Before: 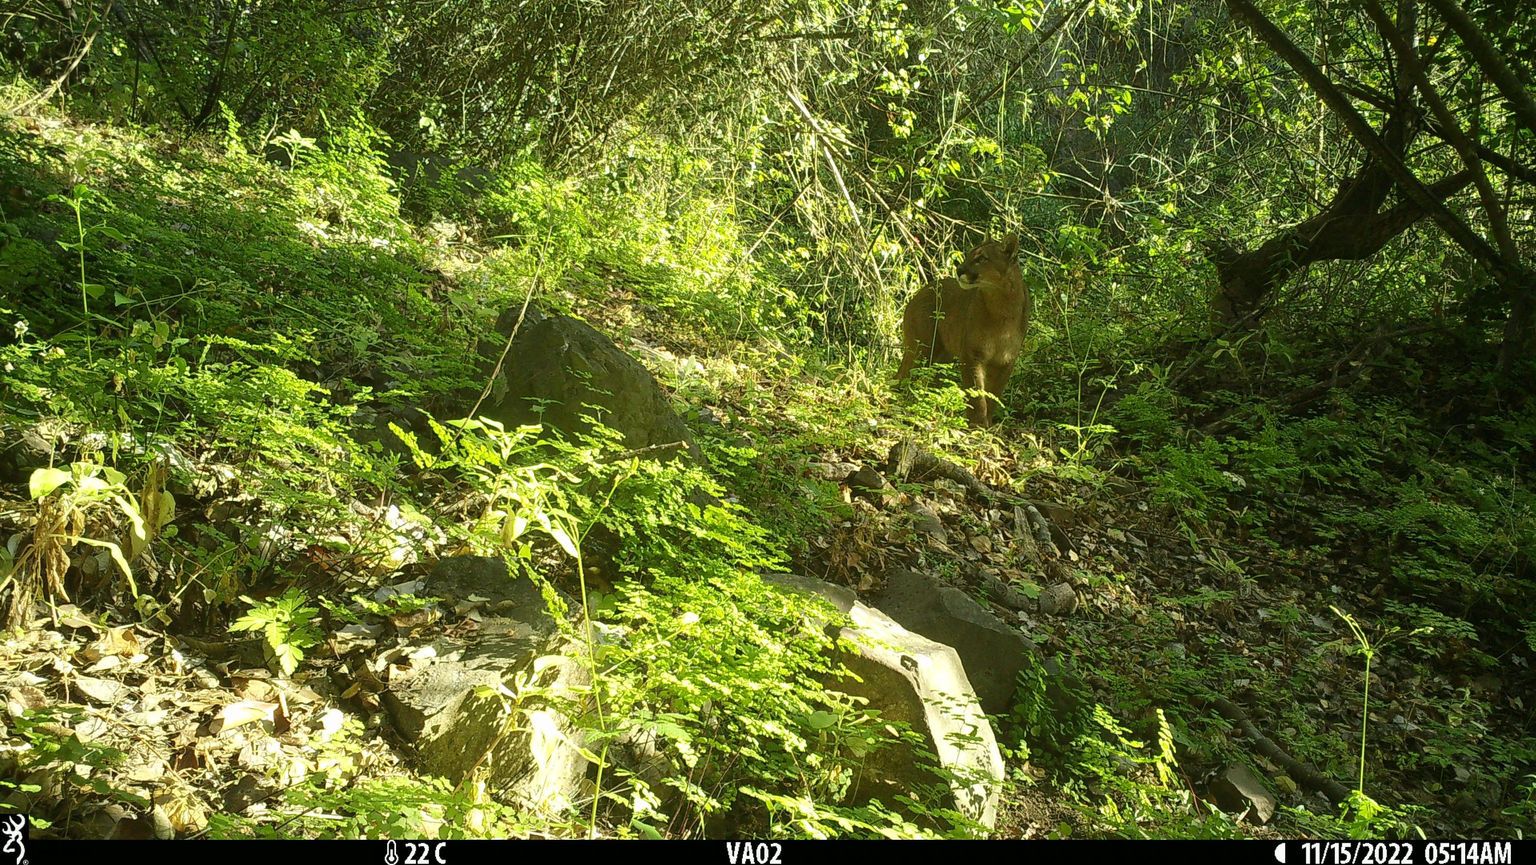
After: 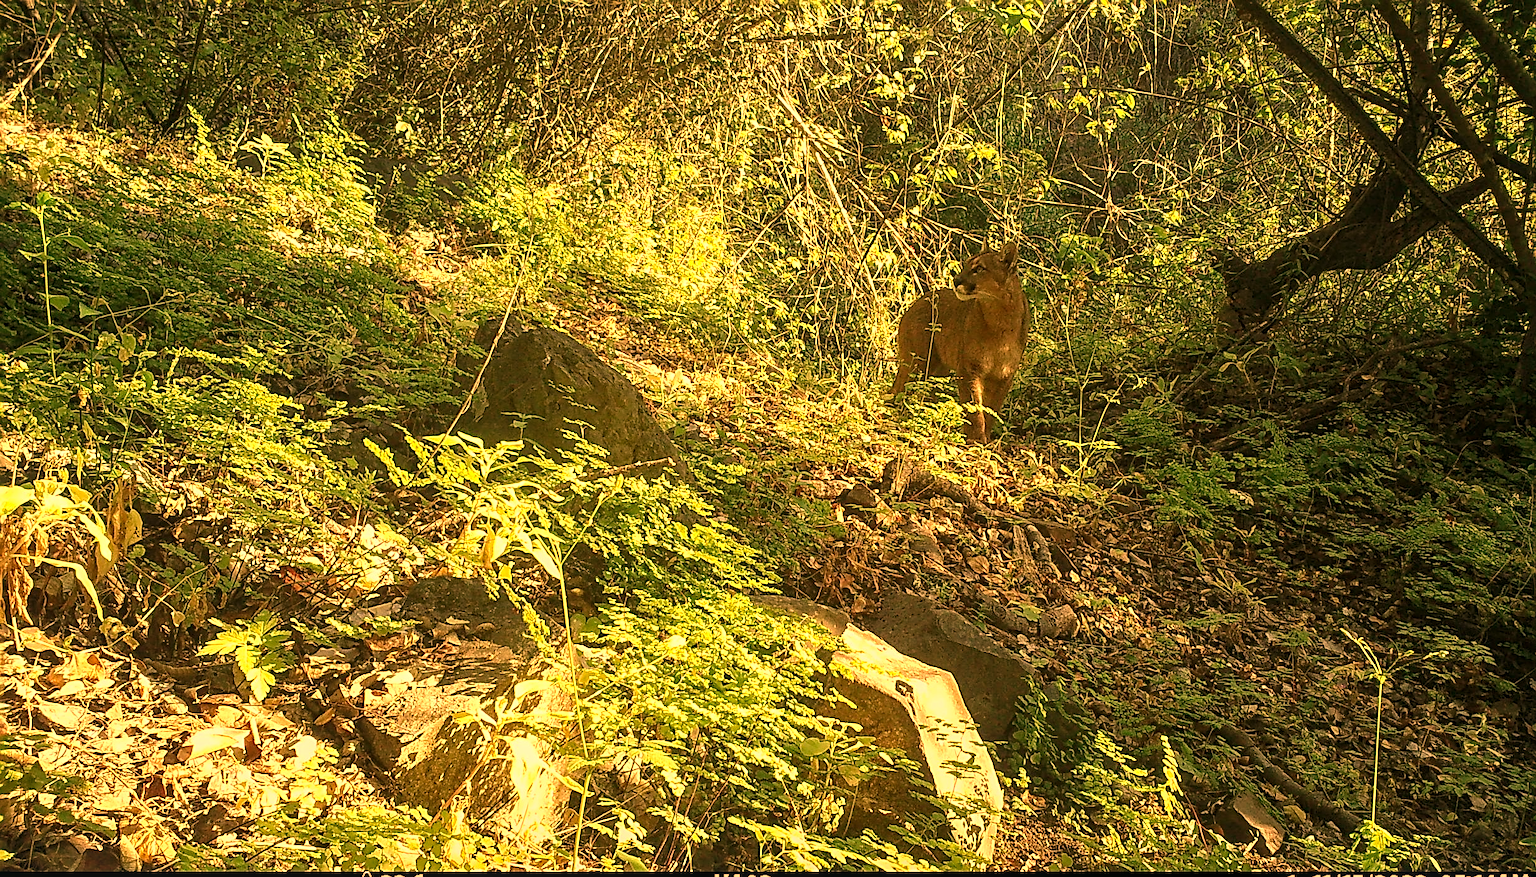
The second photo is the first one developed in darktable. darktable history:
local contrast: on, module defaults
crop and rotate: left 2.536%, right 1.107%, bottom 2.246%
levels: levels [0, 0.498, 0.996]
haze removal: strength 0.29, distance 0.25, compatibility mode true, adaptive false
sharpen: radius 2.584, amount 0.688
white balance: red 1.467, blue 0.684
